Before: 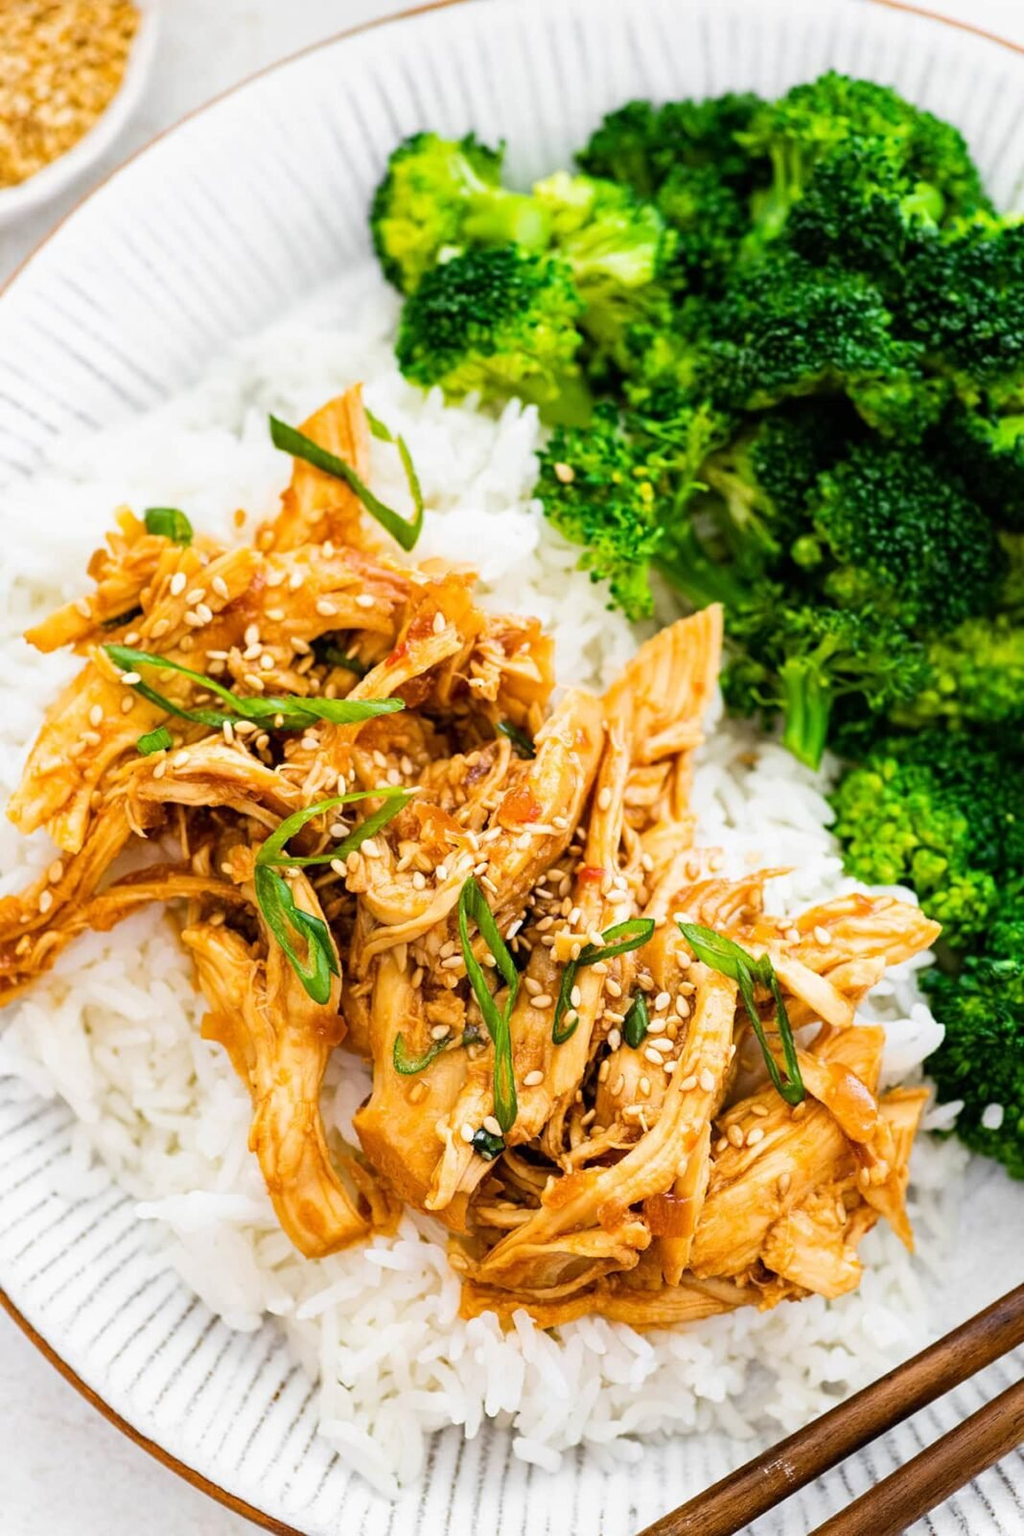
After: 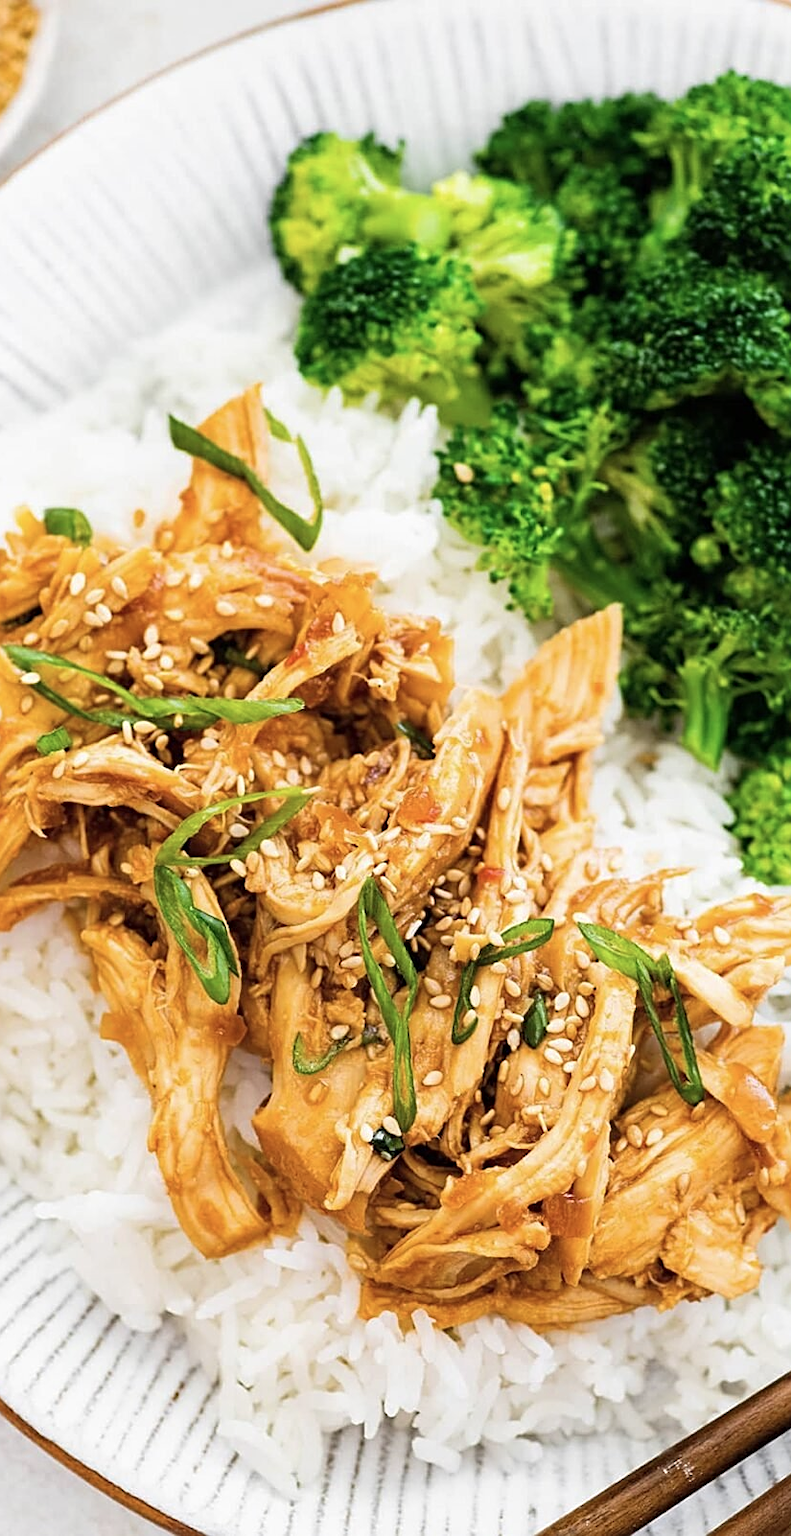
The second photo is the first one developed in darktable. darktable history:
sharpen: on, module defaults
crop: left 9.902%, right 12.834%
contrast brightness saturation: saturation -0.163
